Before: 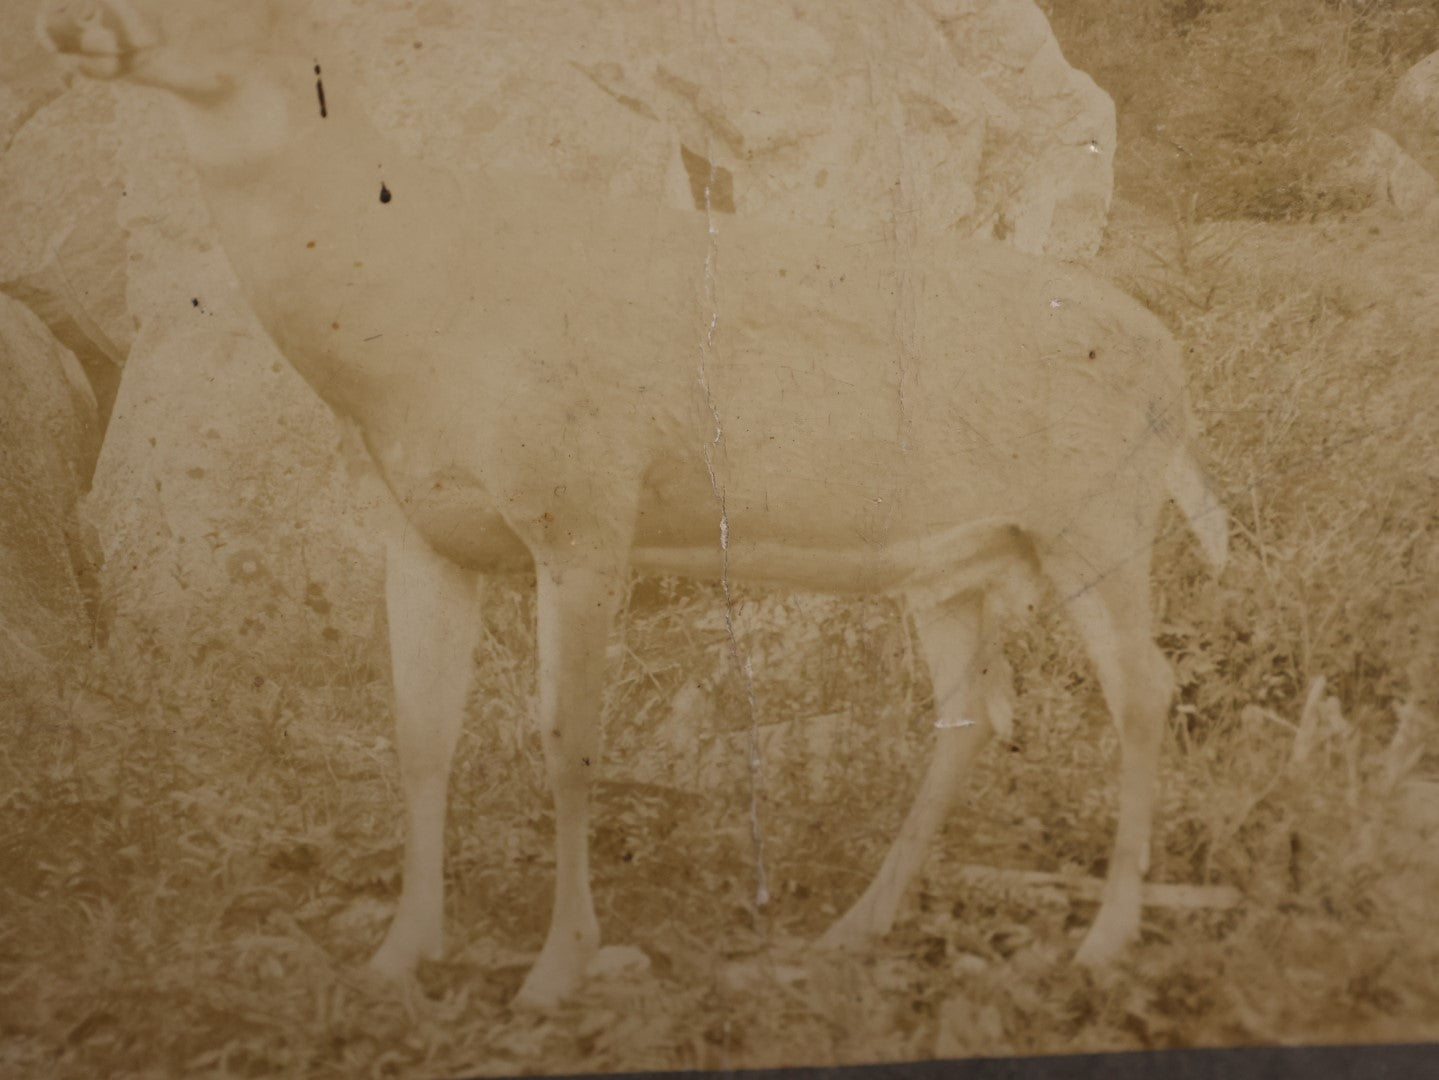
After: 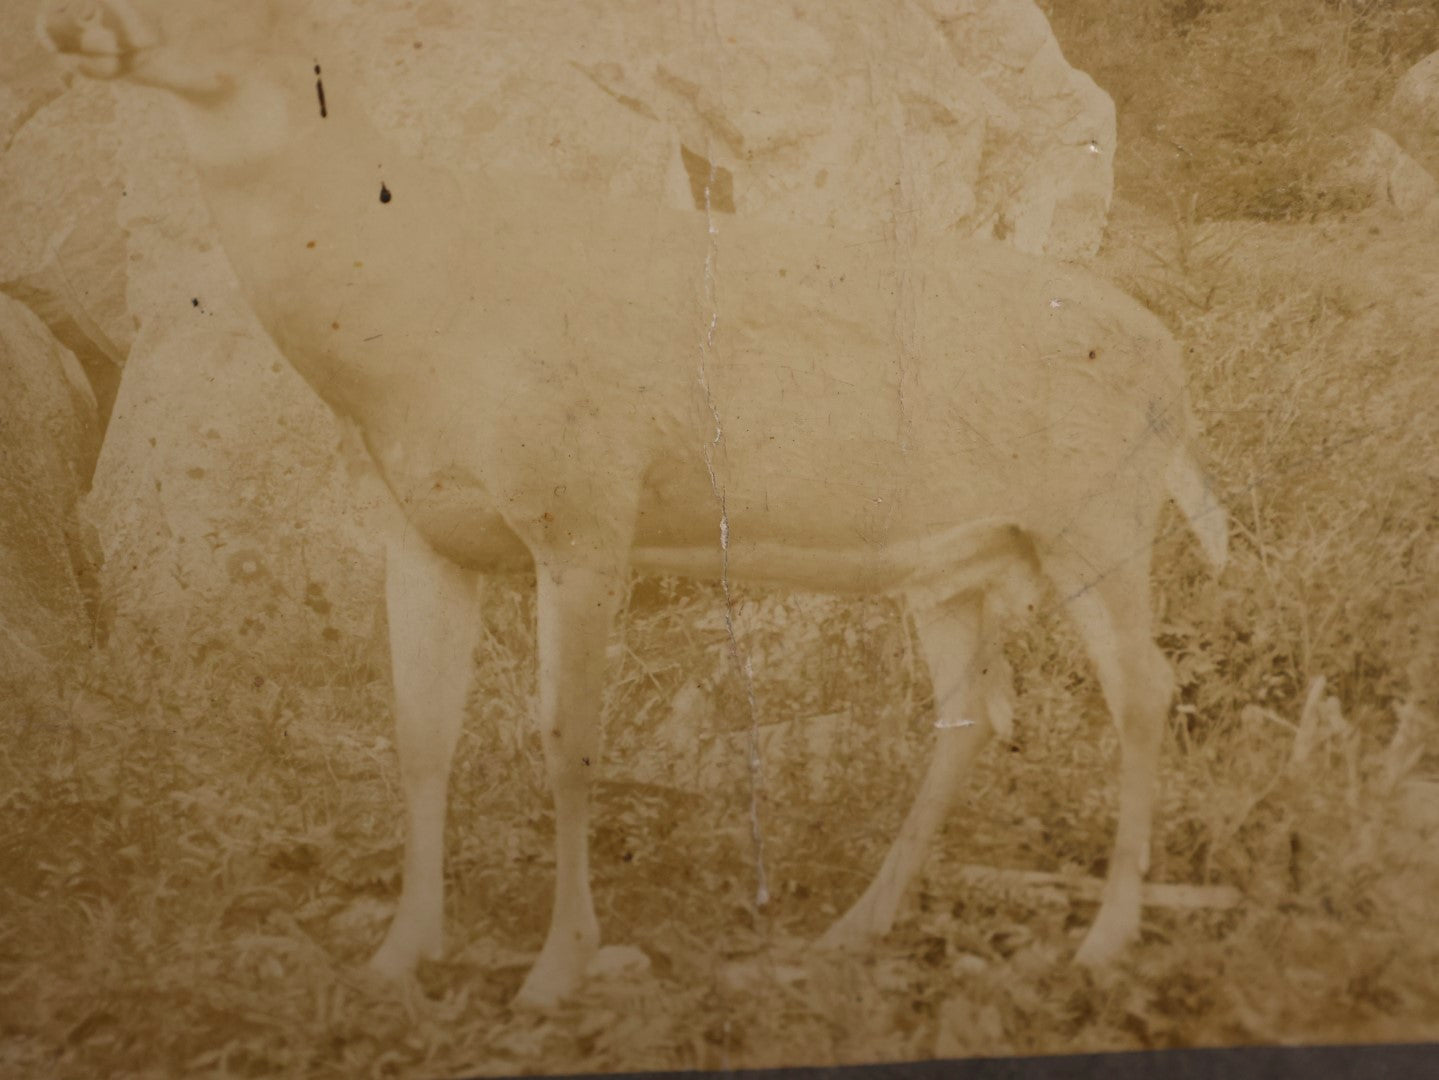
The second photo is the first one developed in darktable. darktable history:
contrast brightness saturation: contrast 0.041, saturation 0.16
shadows and highlights: radius 91.72, shadows -15.3, white point adjustment 0.233, highlights 32.79, compress 48.58%, shadows color adjustment 97.68%, soften with gaussian
